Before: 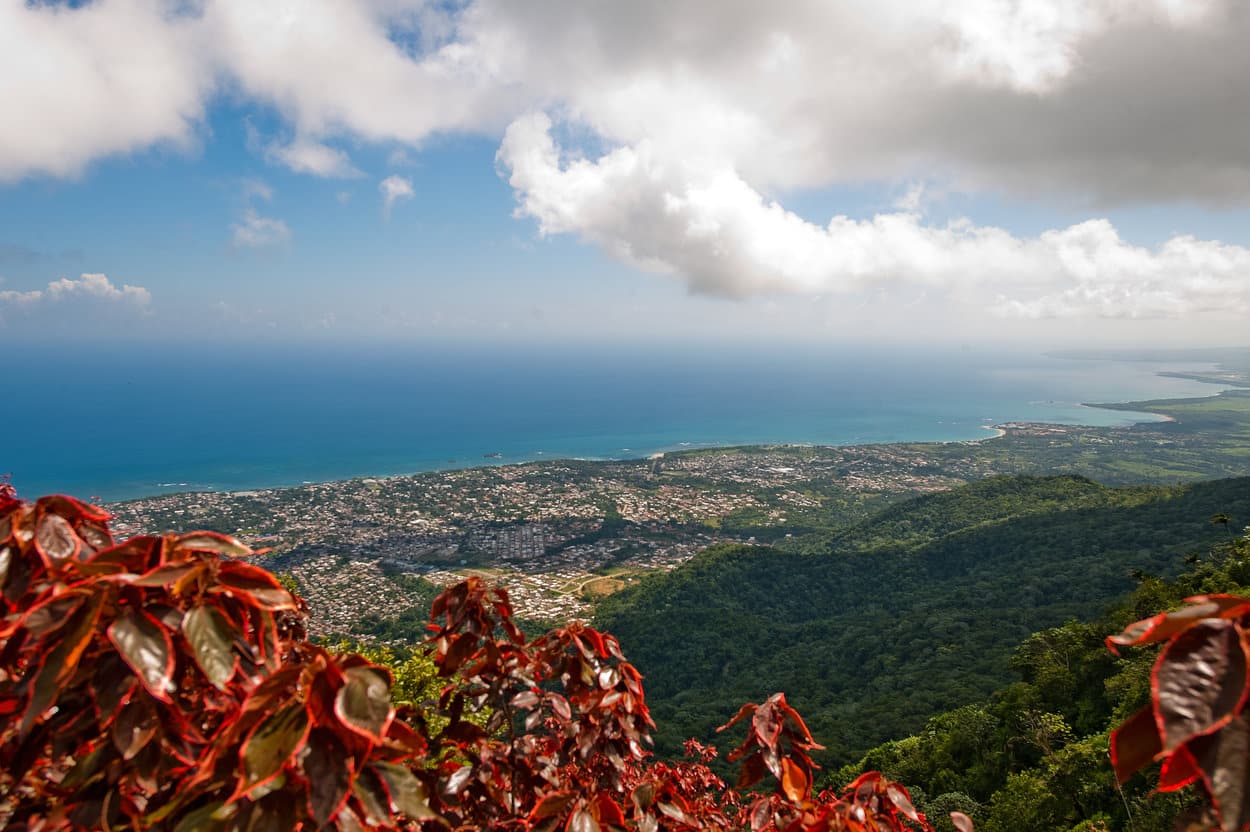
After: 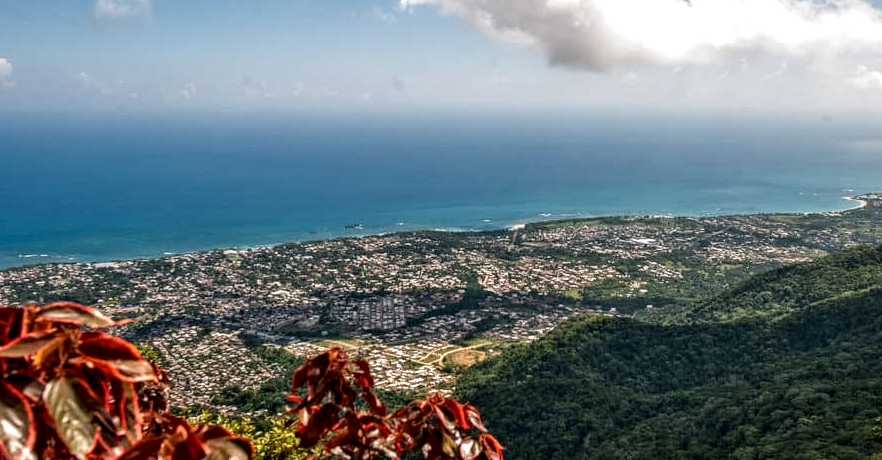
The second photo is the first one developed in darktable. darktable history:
local contrast: highlights 12%, shadows 38%, detail 183%, midtone range 0.471
crop: left 11.123%, top 27.61%, right 18.3%, bottom 17.034%
